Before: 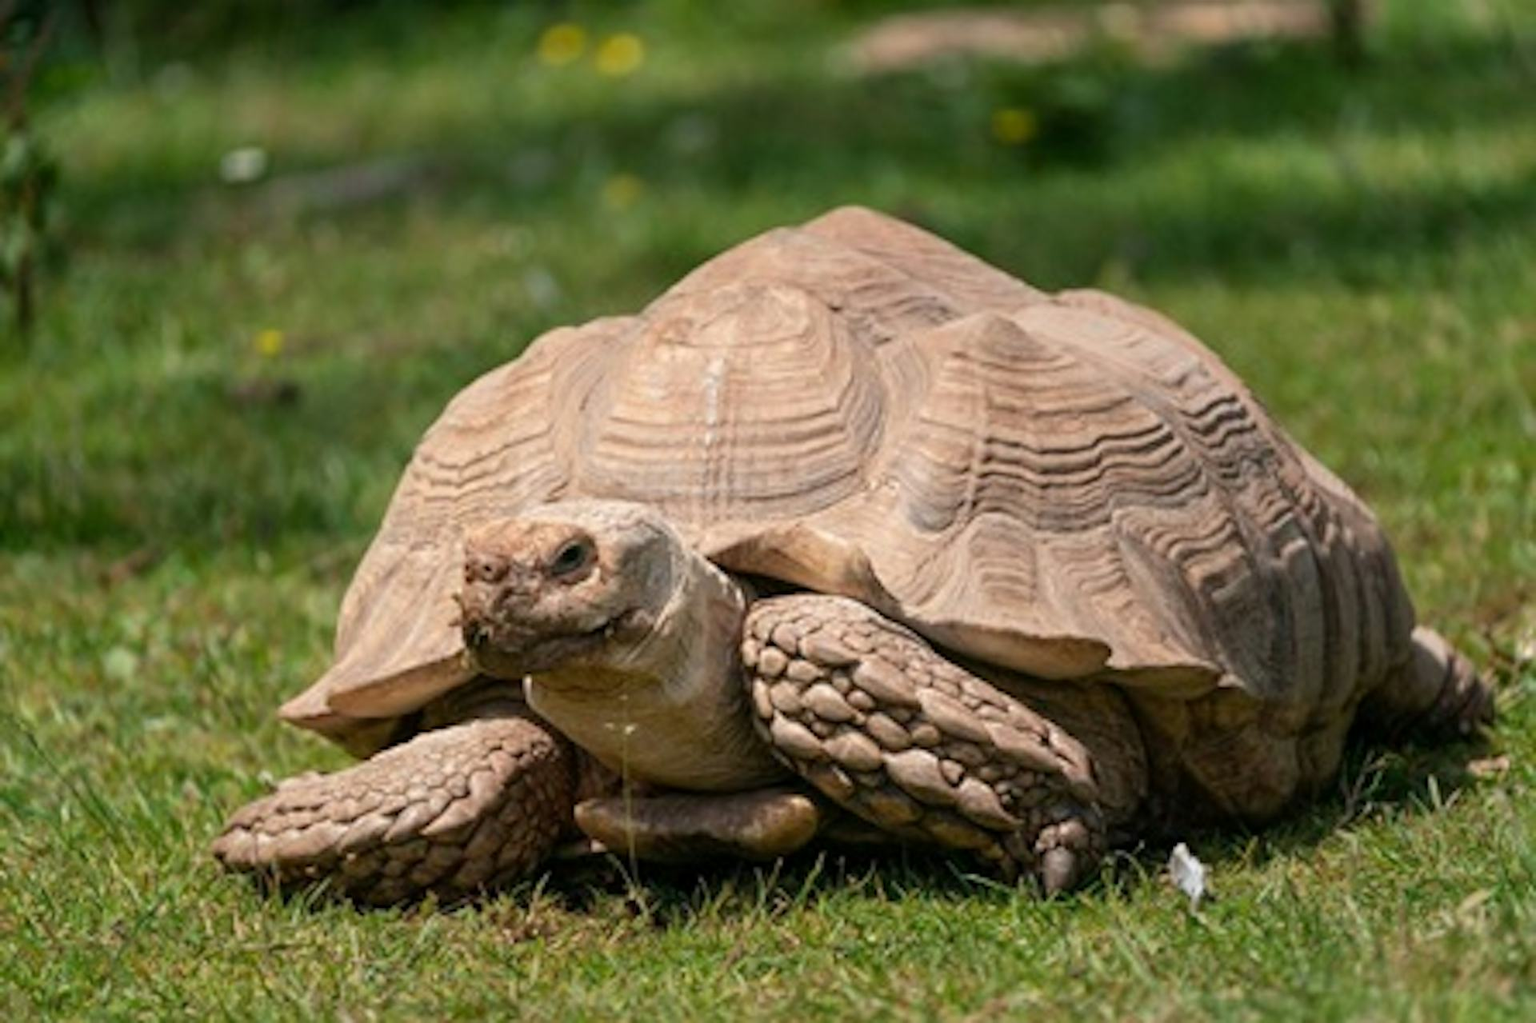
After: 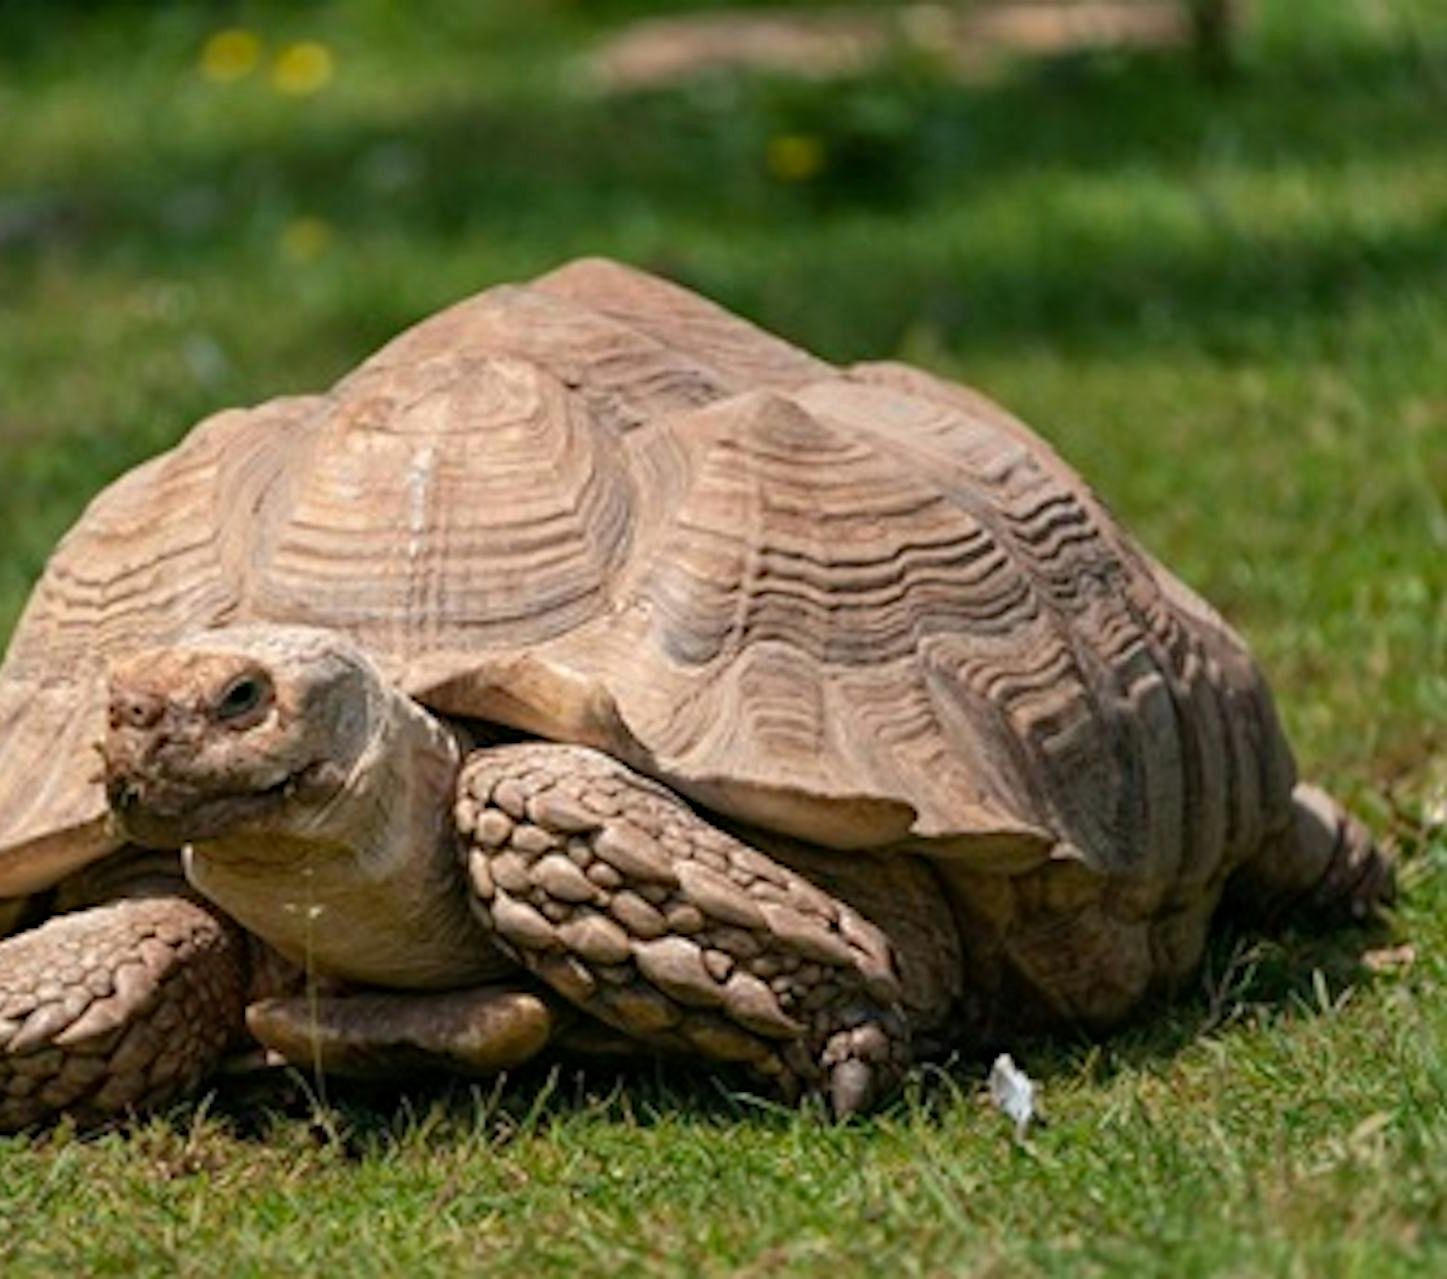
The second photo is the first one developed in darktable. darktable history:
haze removal: compatibility mode true, adaptive false
tone equalizer: on, module defaults
crop and rotate: left 24.6%
